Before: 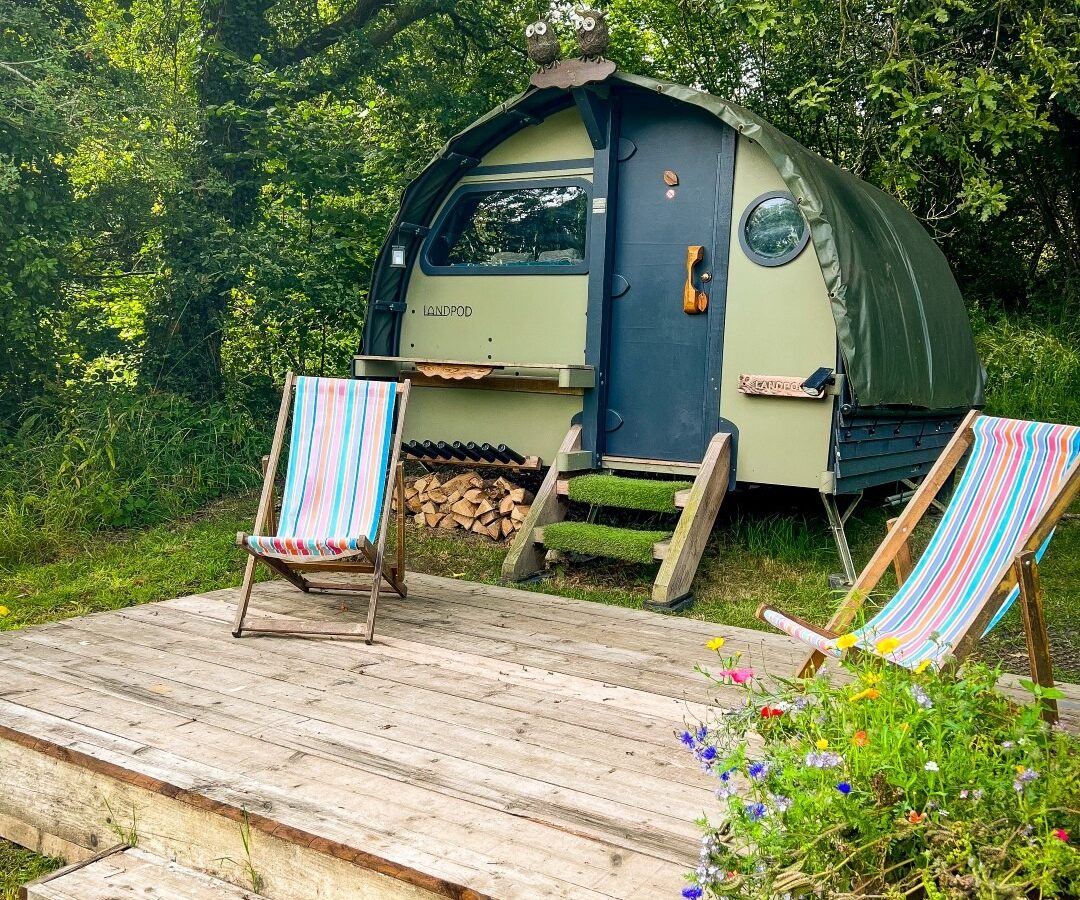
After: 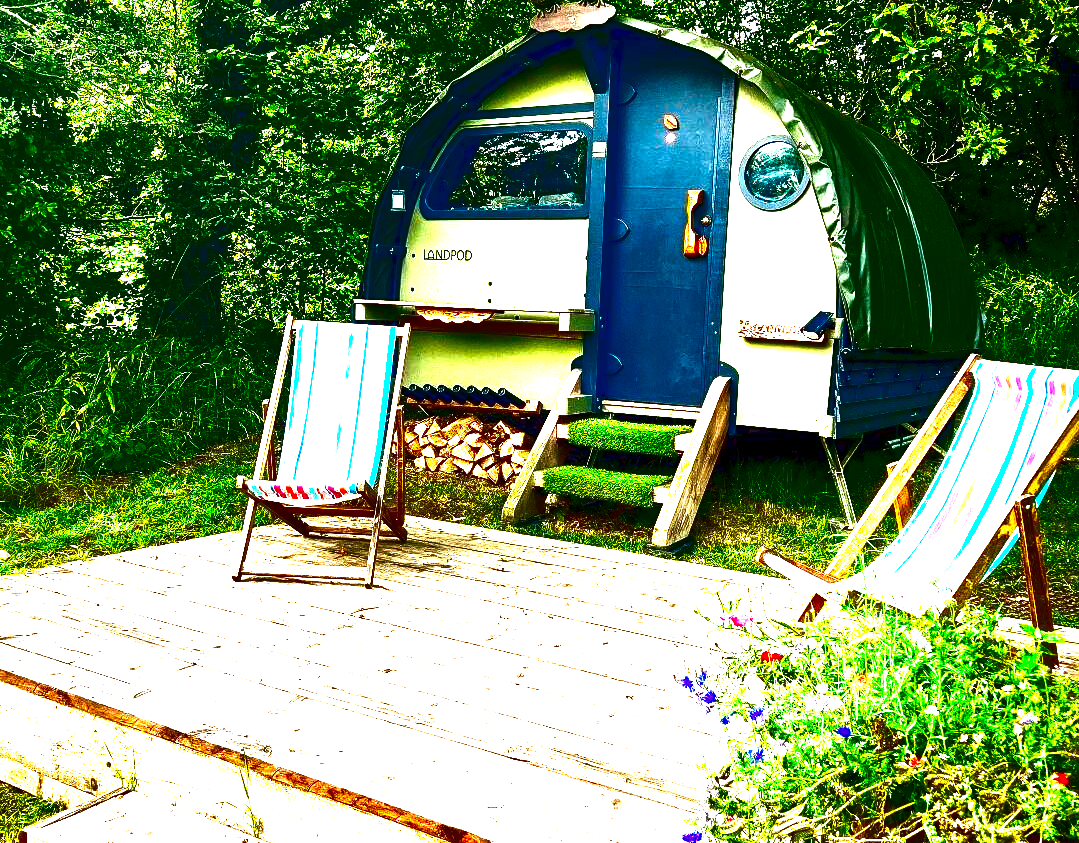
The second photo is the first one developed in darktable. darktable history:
tone curve: curves: ch0 [(0, 0) (0.003, 0.038) (0.011, 0.035) (0.025, 0.03) (0.044, 0.044) (0.069, 0.062) (0.1, 0.087) (0.136, 0.114) (0.177, 0.15) (0.224, 0.193) (0.277, 0.242) (0.335, 0.299) (0.399, 0.361) (0.468, 0.437) (0.543, 0.521) (0.623, 0.614) (0.709, 0.717) (0.801, 0.817) (0.898, 0.913) (1, 1)], color space Lab, independent channels, preserve colors none
exposure: black level correction 0.001, exposure 1.819 EV, compensate highlight preservation false
crop and rotate: top 6.3%
contrast brightness saturation: brightness -0.997, saturation 0.987
